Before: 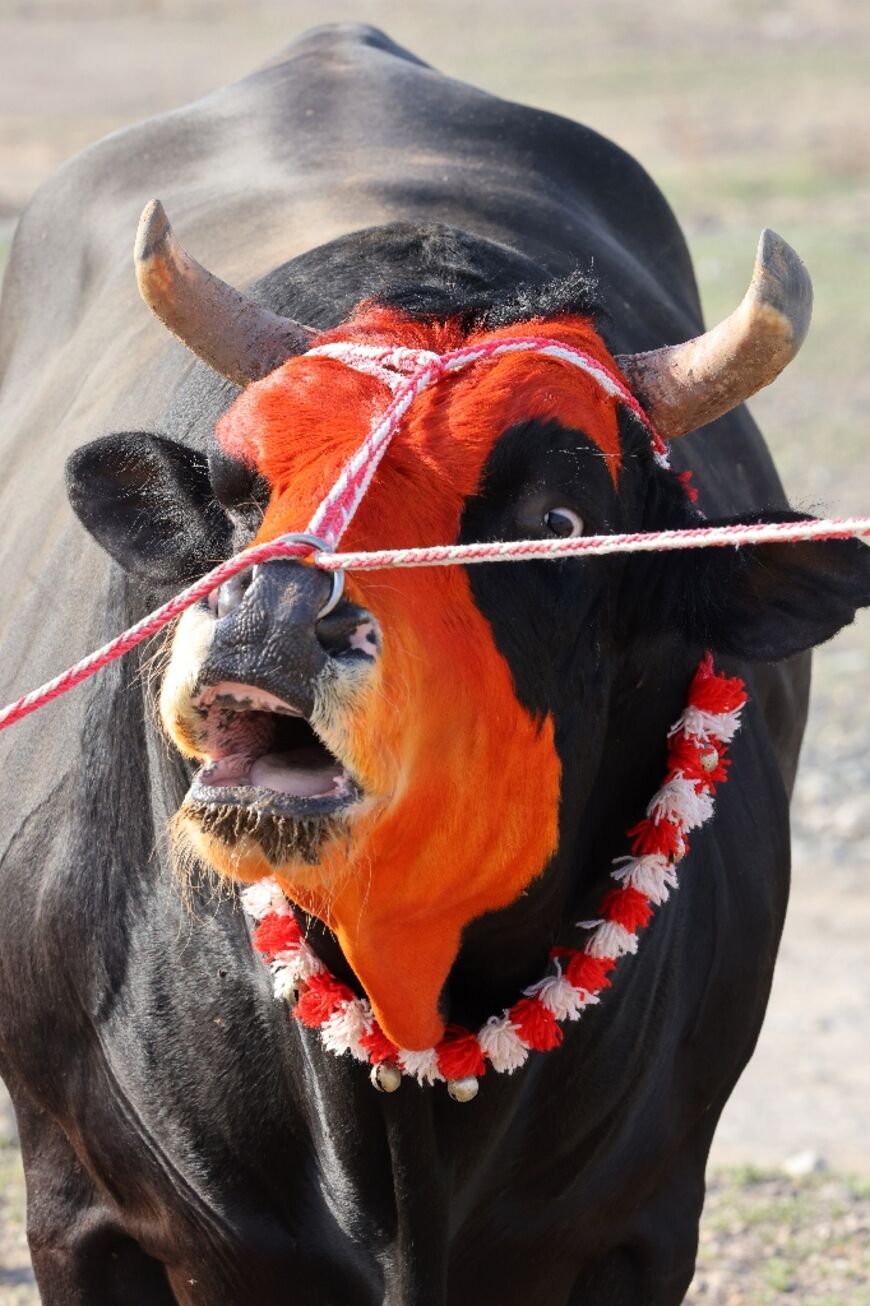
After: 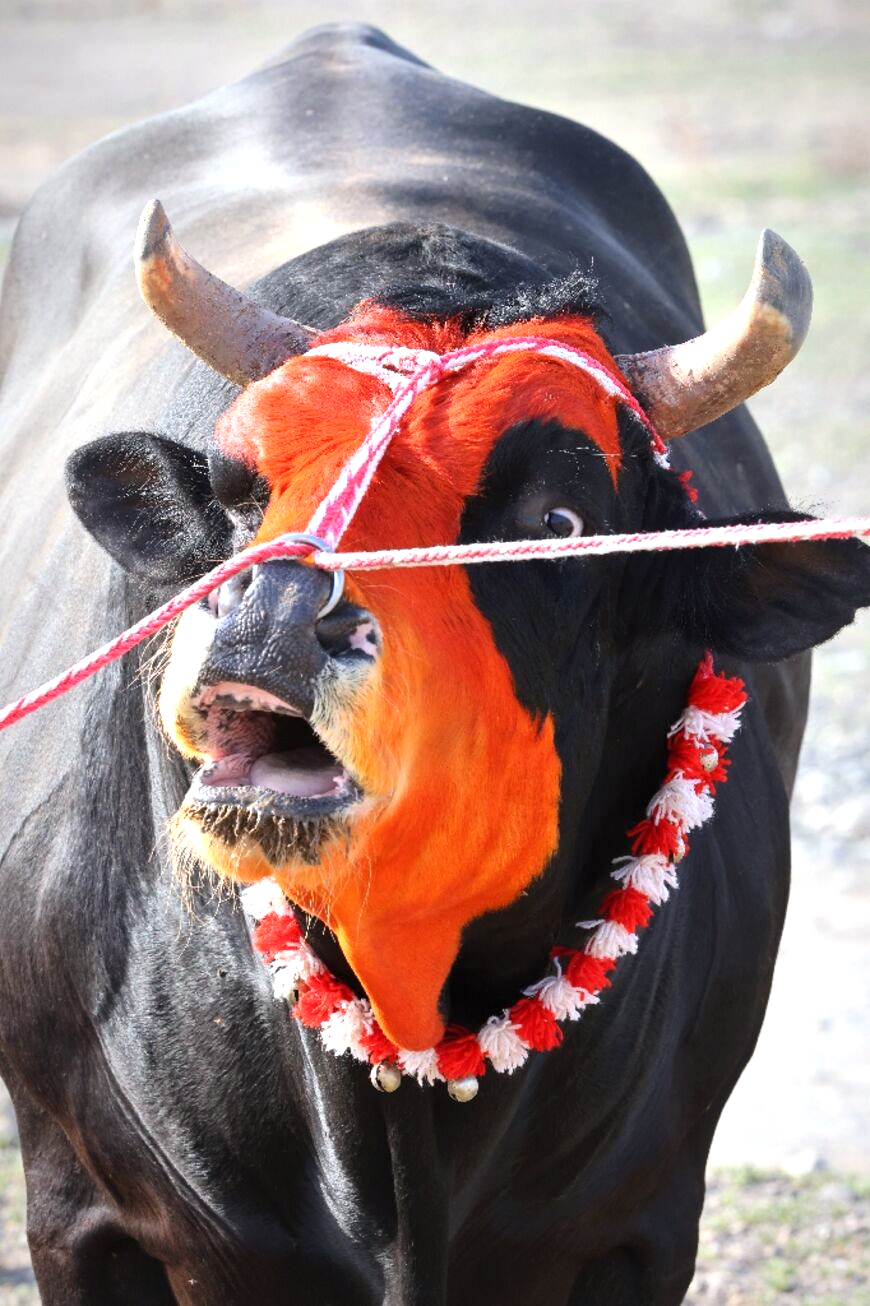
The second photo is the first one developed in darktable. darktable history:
vignetting: fall-off start 80.87%, fall-off radius 61.59%, brightness -0.384, saturation 0.007, center (0, 0.007), automatic ratio true, width/height ratio 1.418
white balance: red 0.967, blue 1.049
exposure: black level correction 0, exposure 0.7 EV, compensate exposure bias true, compensate highlight preservation false
